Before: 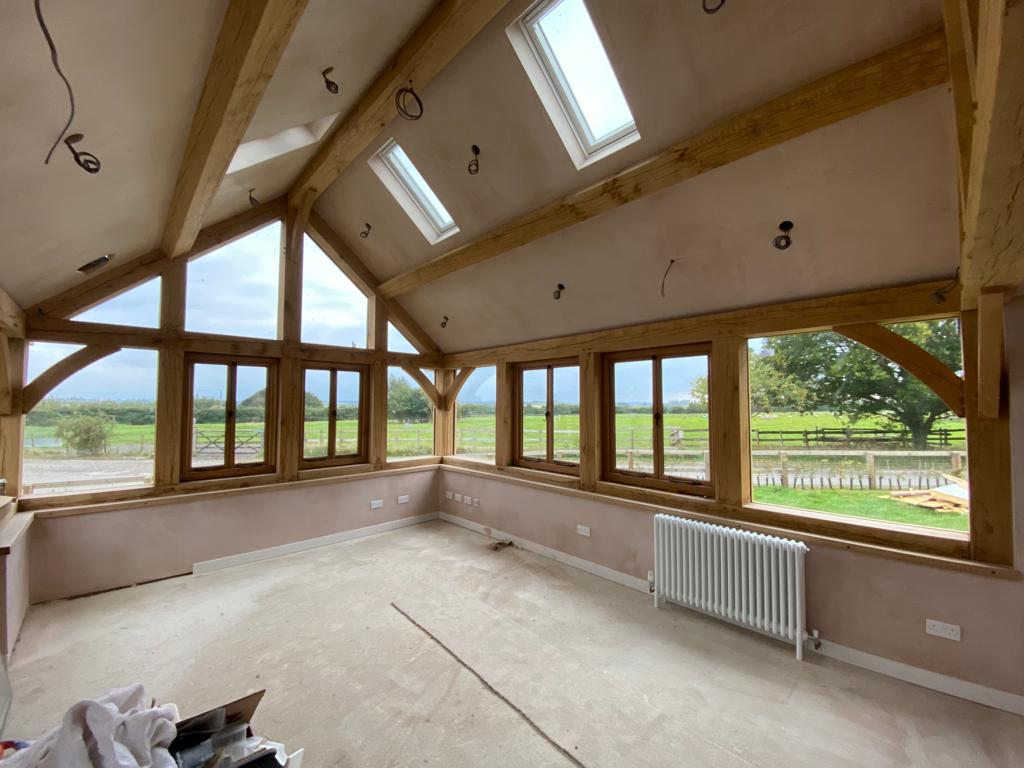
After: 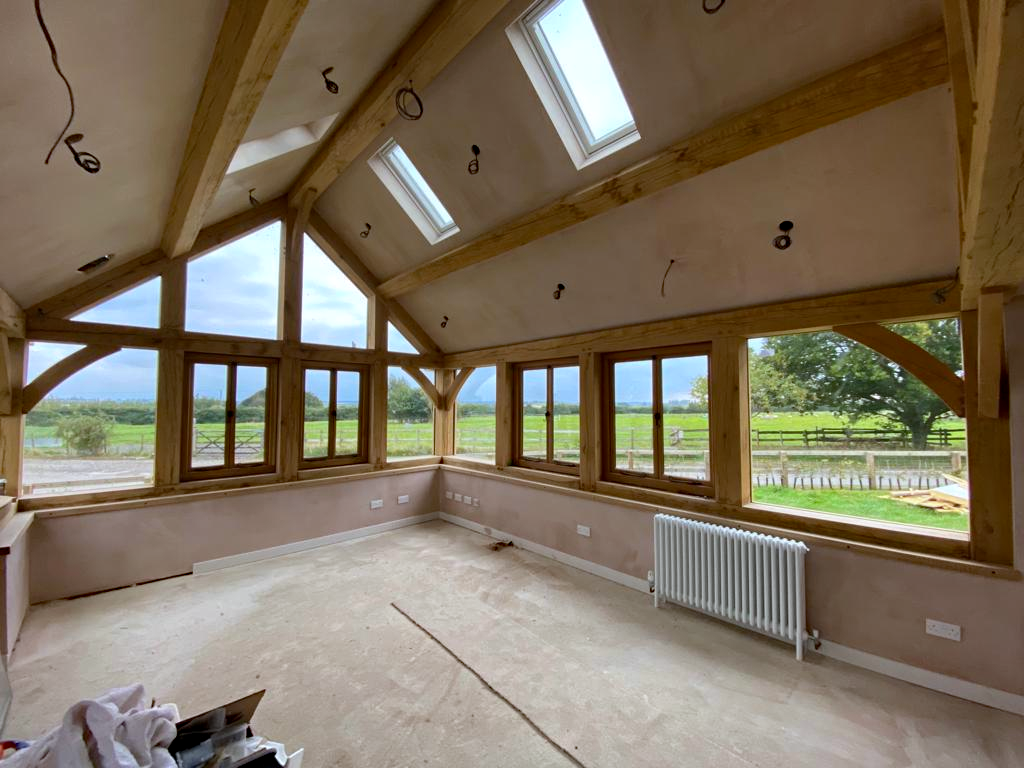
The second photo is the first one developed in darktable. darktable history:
white balance: red 0.976, blue 1.04
haze removal: strength 0.29, distance 0.25, compatibility mode true, adaptive false
